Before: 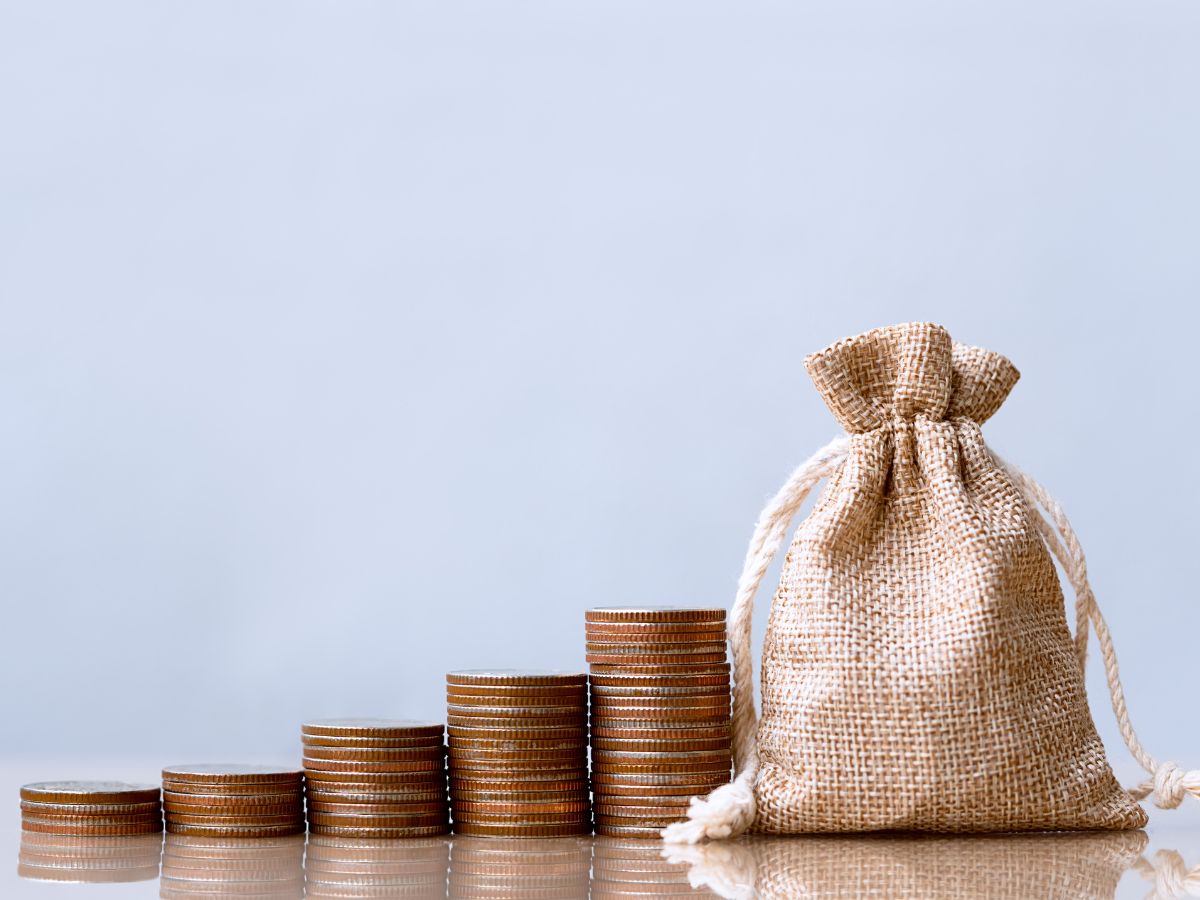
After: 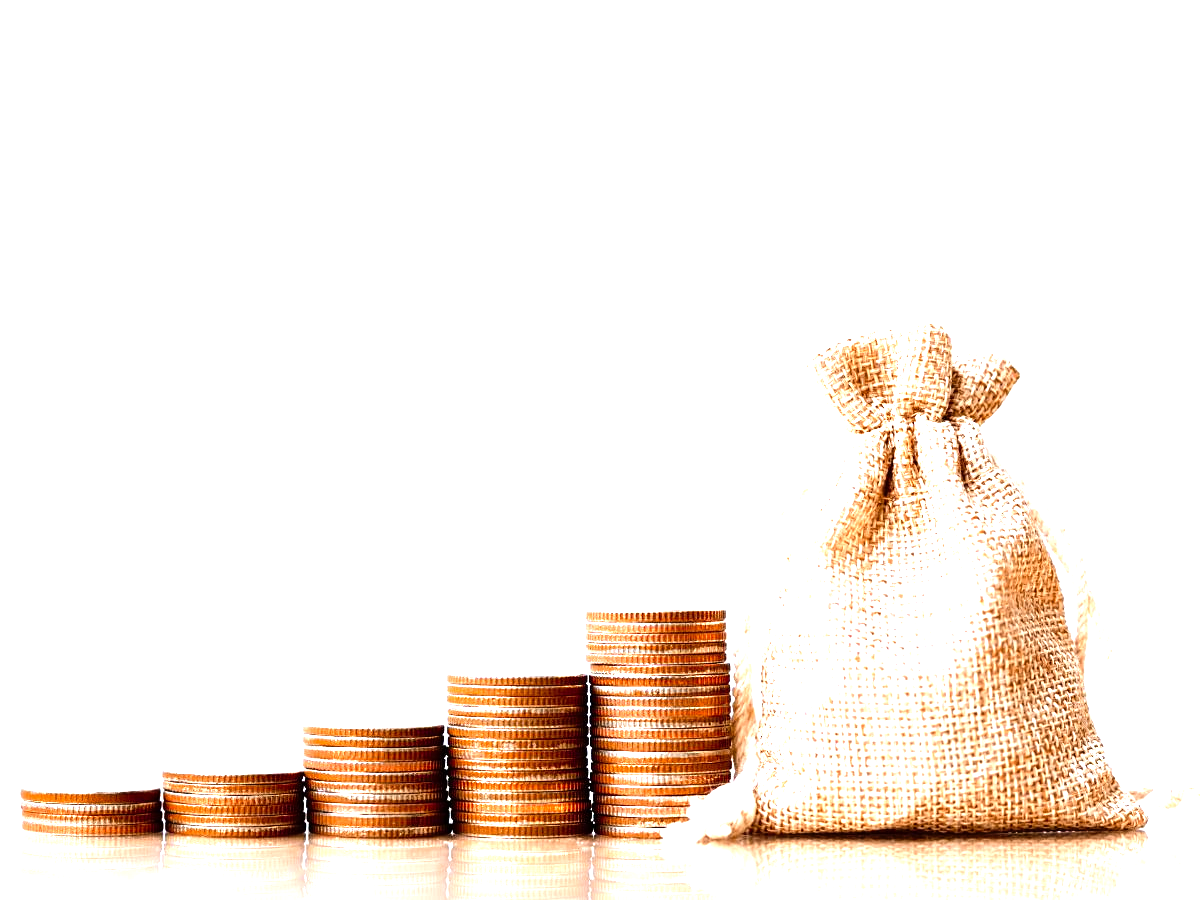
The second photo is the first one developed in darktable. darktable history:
filmic rgb: black relative exposure -11.32 EV, white relative exposure 3.25 EV, hardness 6.8
color zones: curves: ch2 [(0, 0.5) (0.143, 0.5) (0.286, 0.416) (0.429, 0.5) (0.571, 0.5) (0.714, 0.5) (0.857, 0.5) (1, 0.5)]
levels: levels [0, 0.281, 0.562]
